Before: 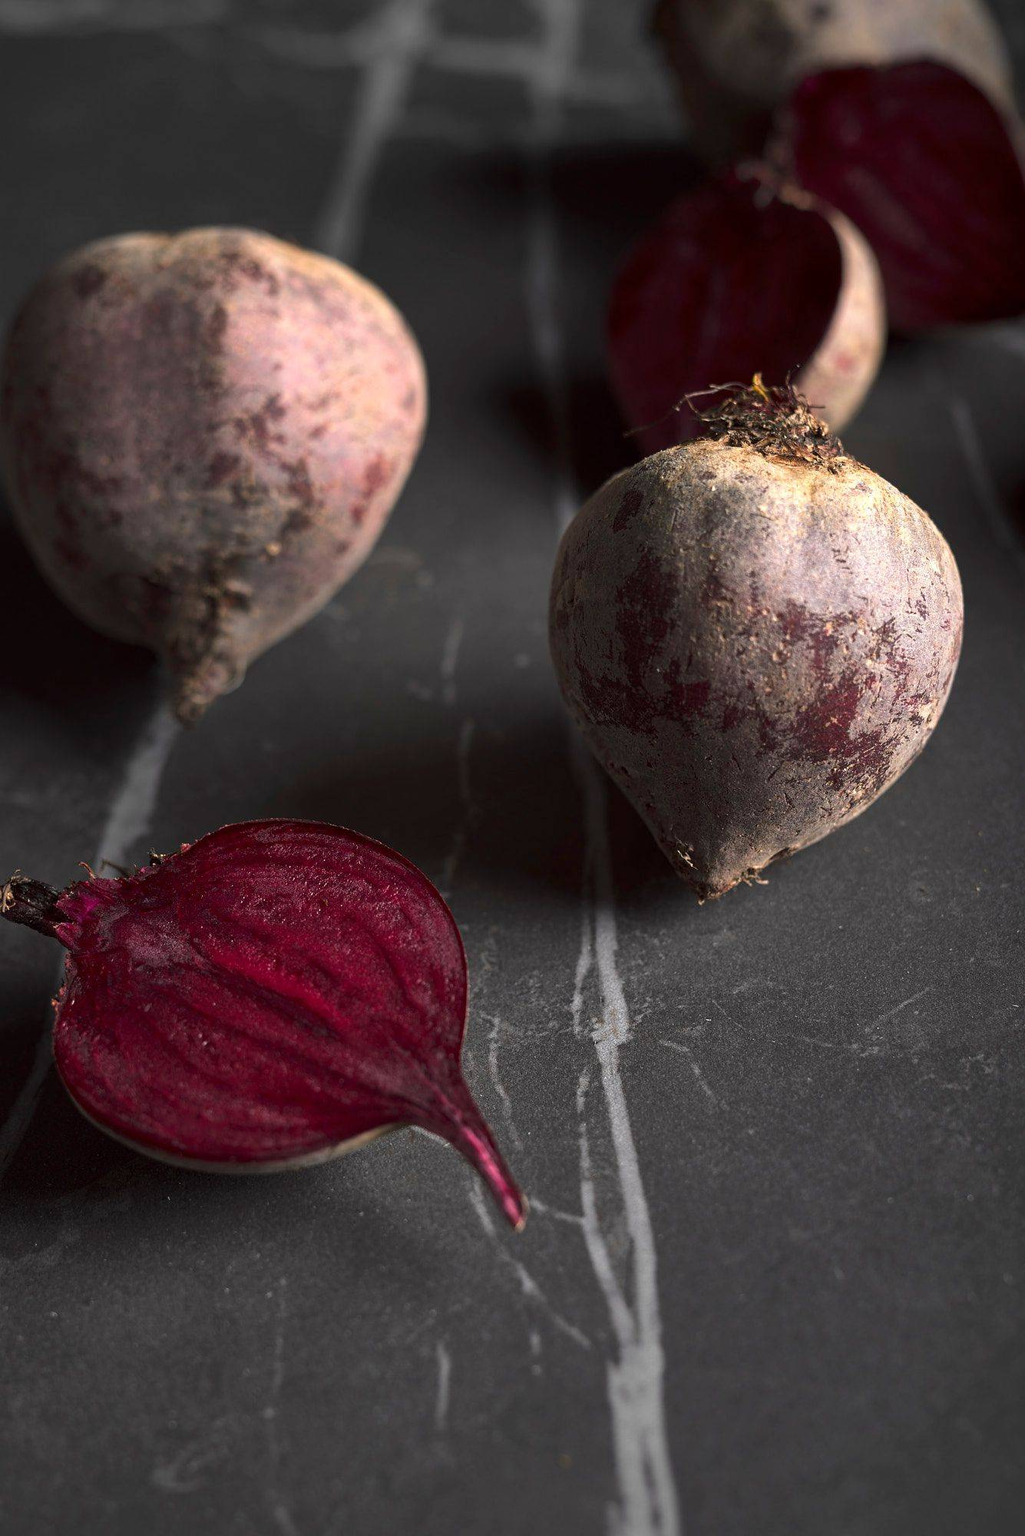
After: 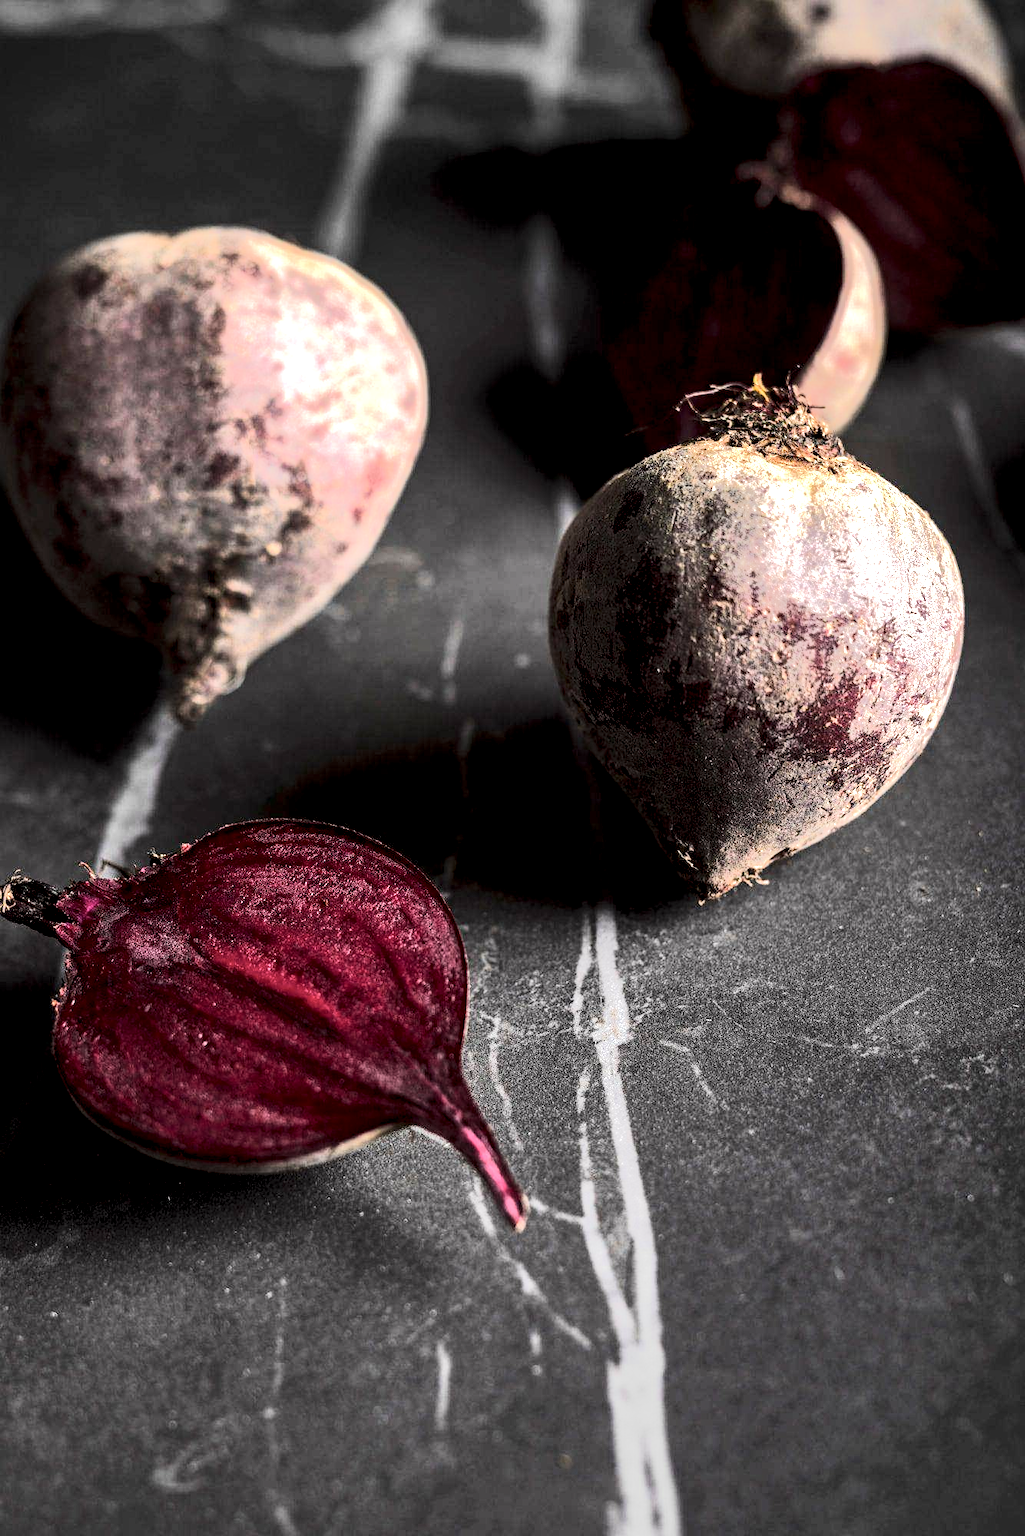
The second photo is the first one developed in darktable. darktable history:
local contrast: highlights 81%, shadows 58%, detail 175%, midtone range 0.603
tone equalizer: -8 EV -0.492 EV, -7 EV -0.296 EV, -6 EV -0.075 EV, -5 EV 0.443 EV, -4 EV 0.949 EV, -3 EV 0.785 EV, -2 EV -0.011 EV, -1 EV 0.141 EV, +0 EV -0.013 EV, edges refinement/feathering 500, mask exposure compensation -1.57 EV, preserve details no
